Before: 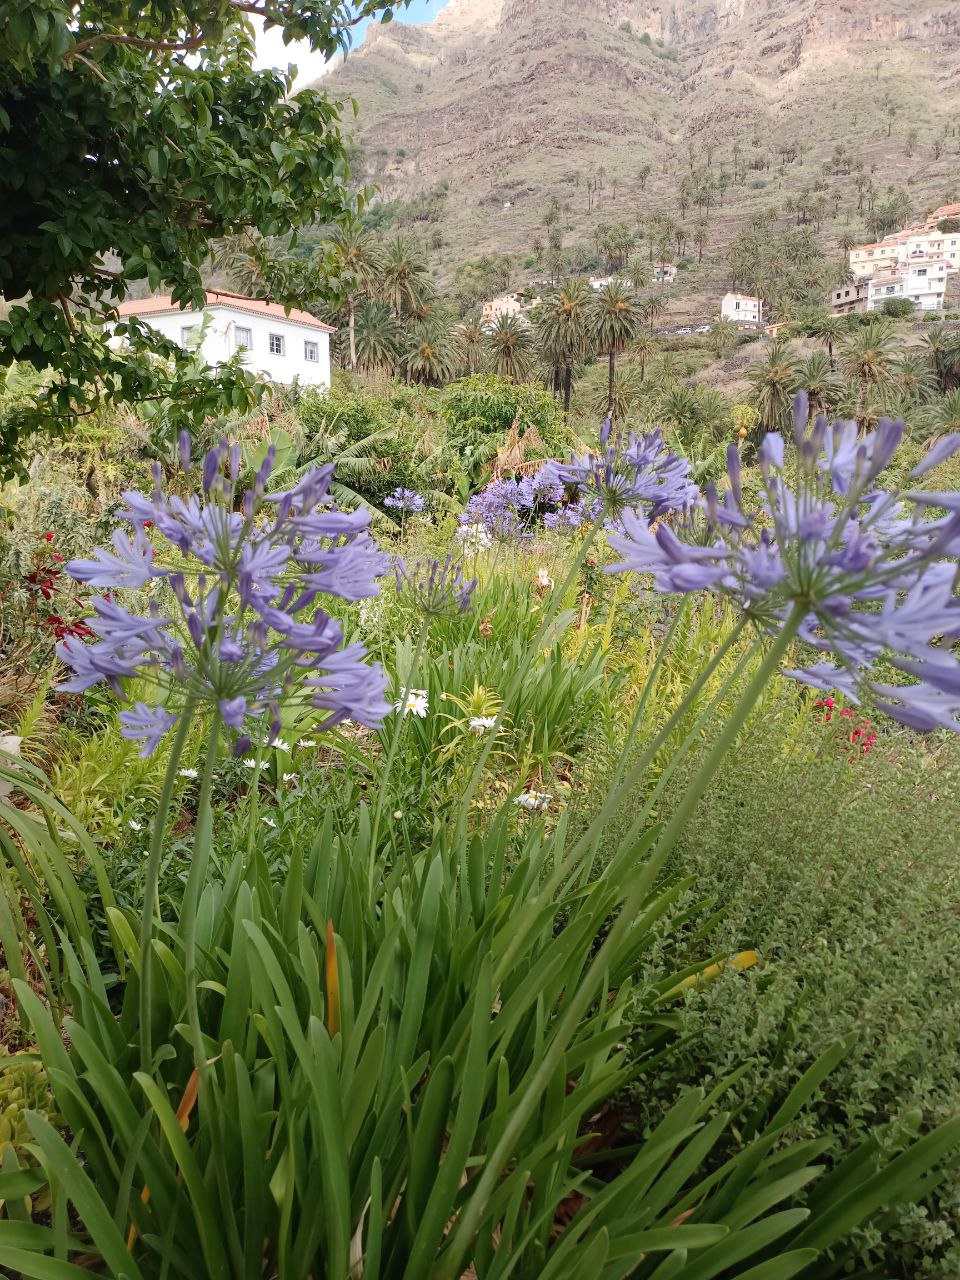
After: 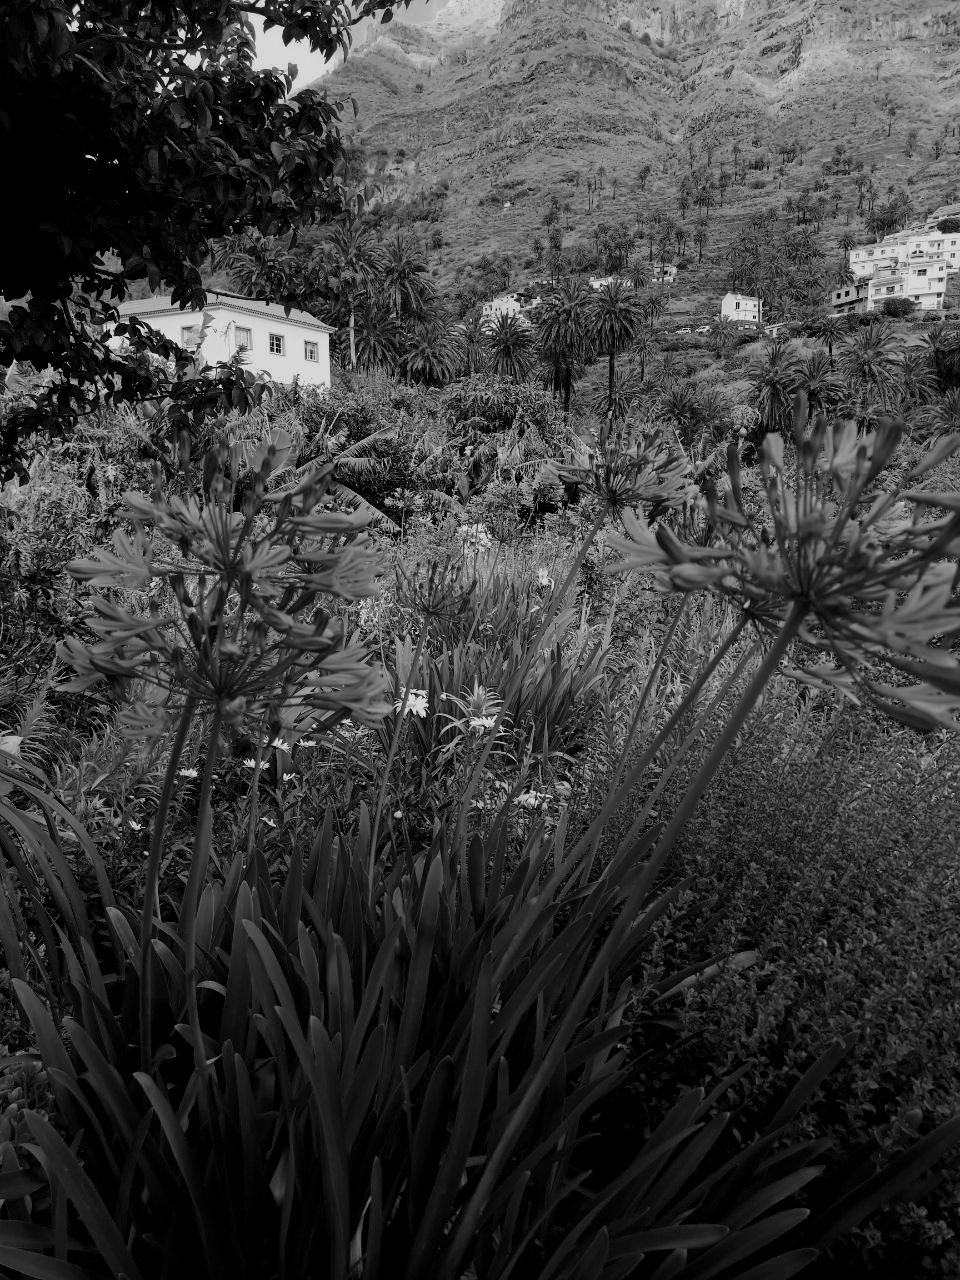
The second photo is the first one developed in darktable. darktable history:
filmic rgb: black relative exposure -16 EV, white relative exposure 6.29 EV, hardness 5.1, contrast 1.35
contrast brightness saturation: contrast -0.03, brightness -0.59, saturation -1
